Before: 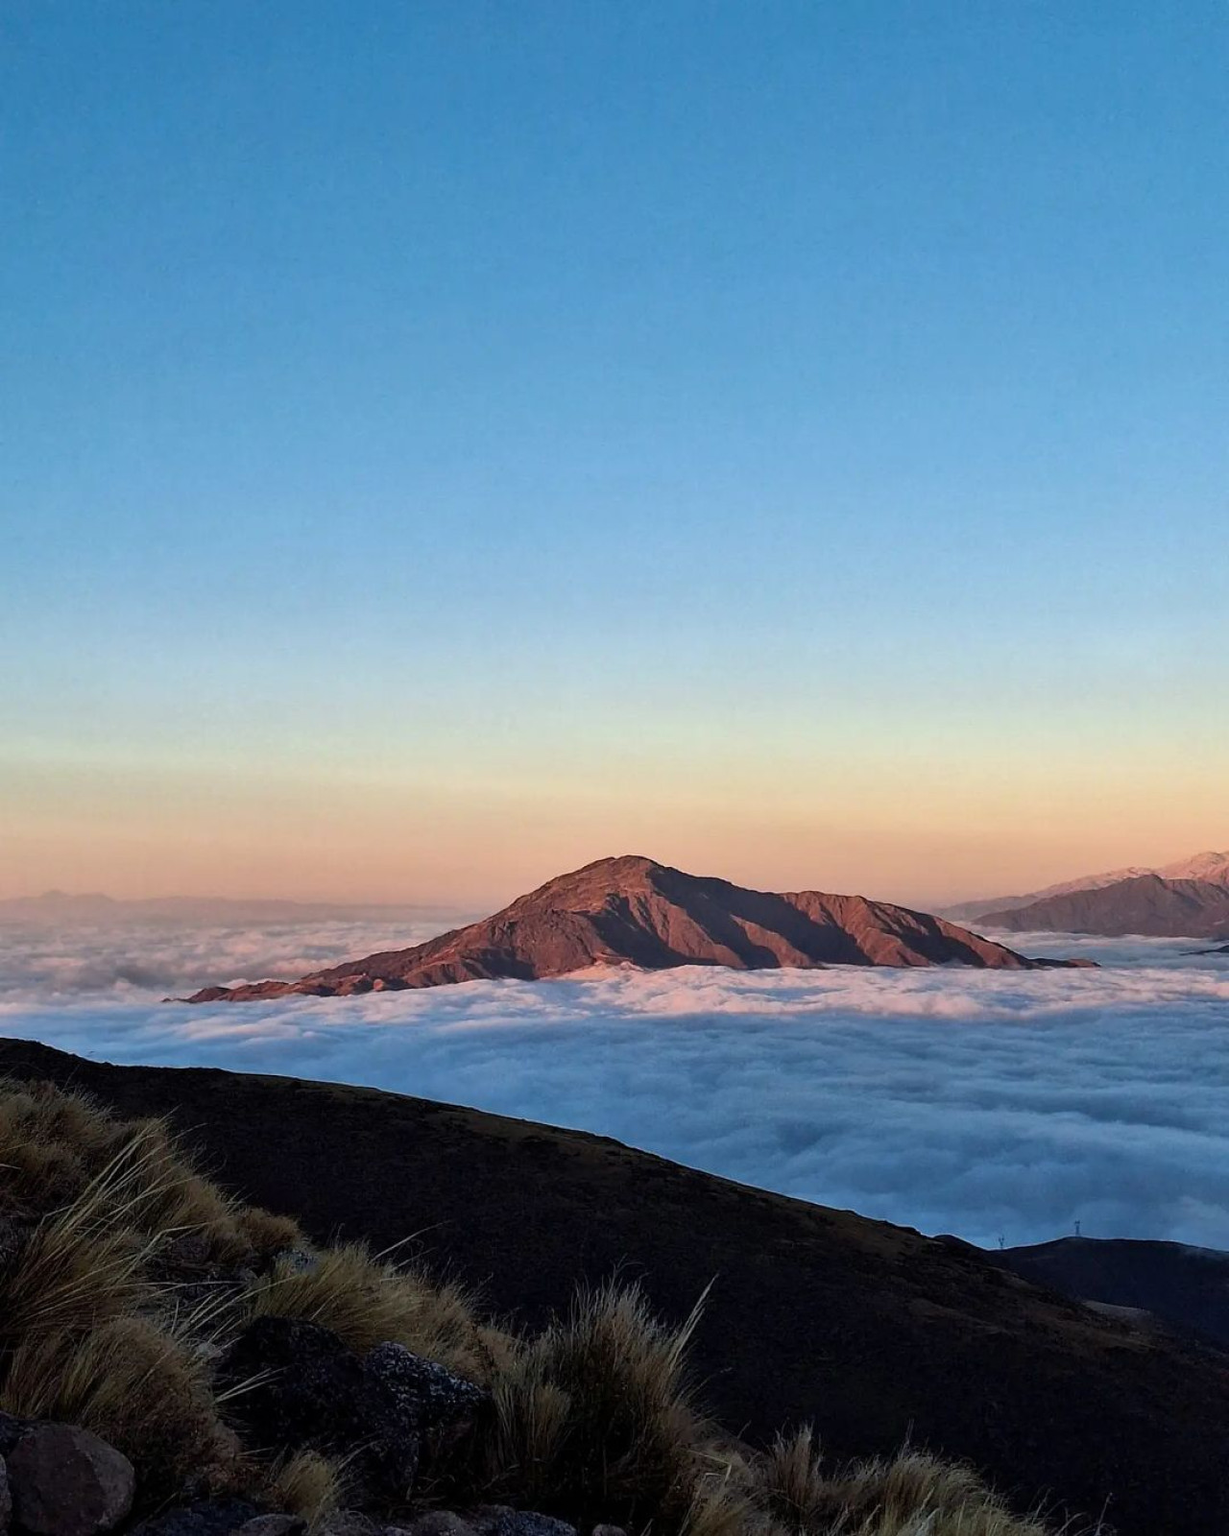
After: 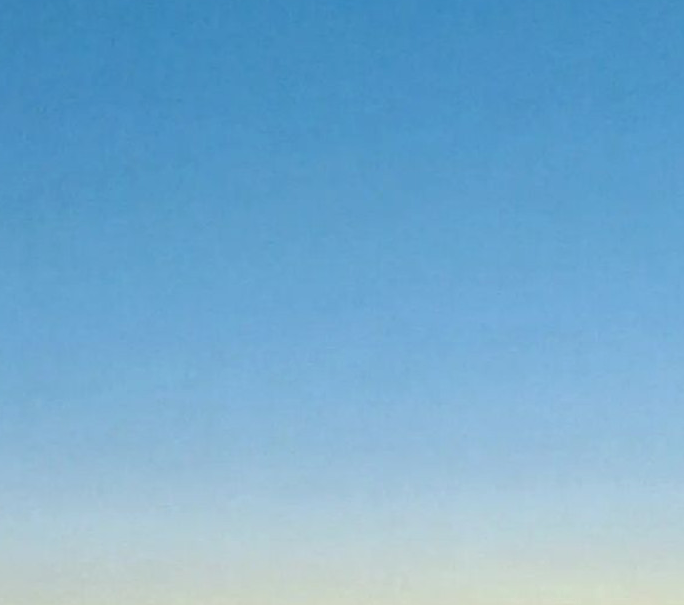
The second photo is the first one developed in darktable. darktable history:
crop: left 10.144%, top 10.635%, right 36.343%, bottom 51.517%
contrast brightness saturation: contrast 0.035, brightness -0.031
